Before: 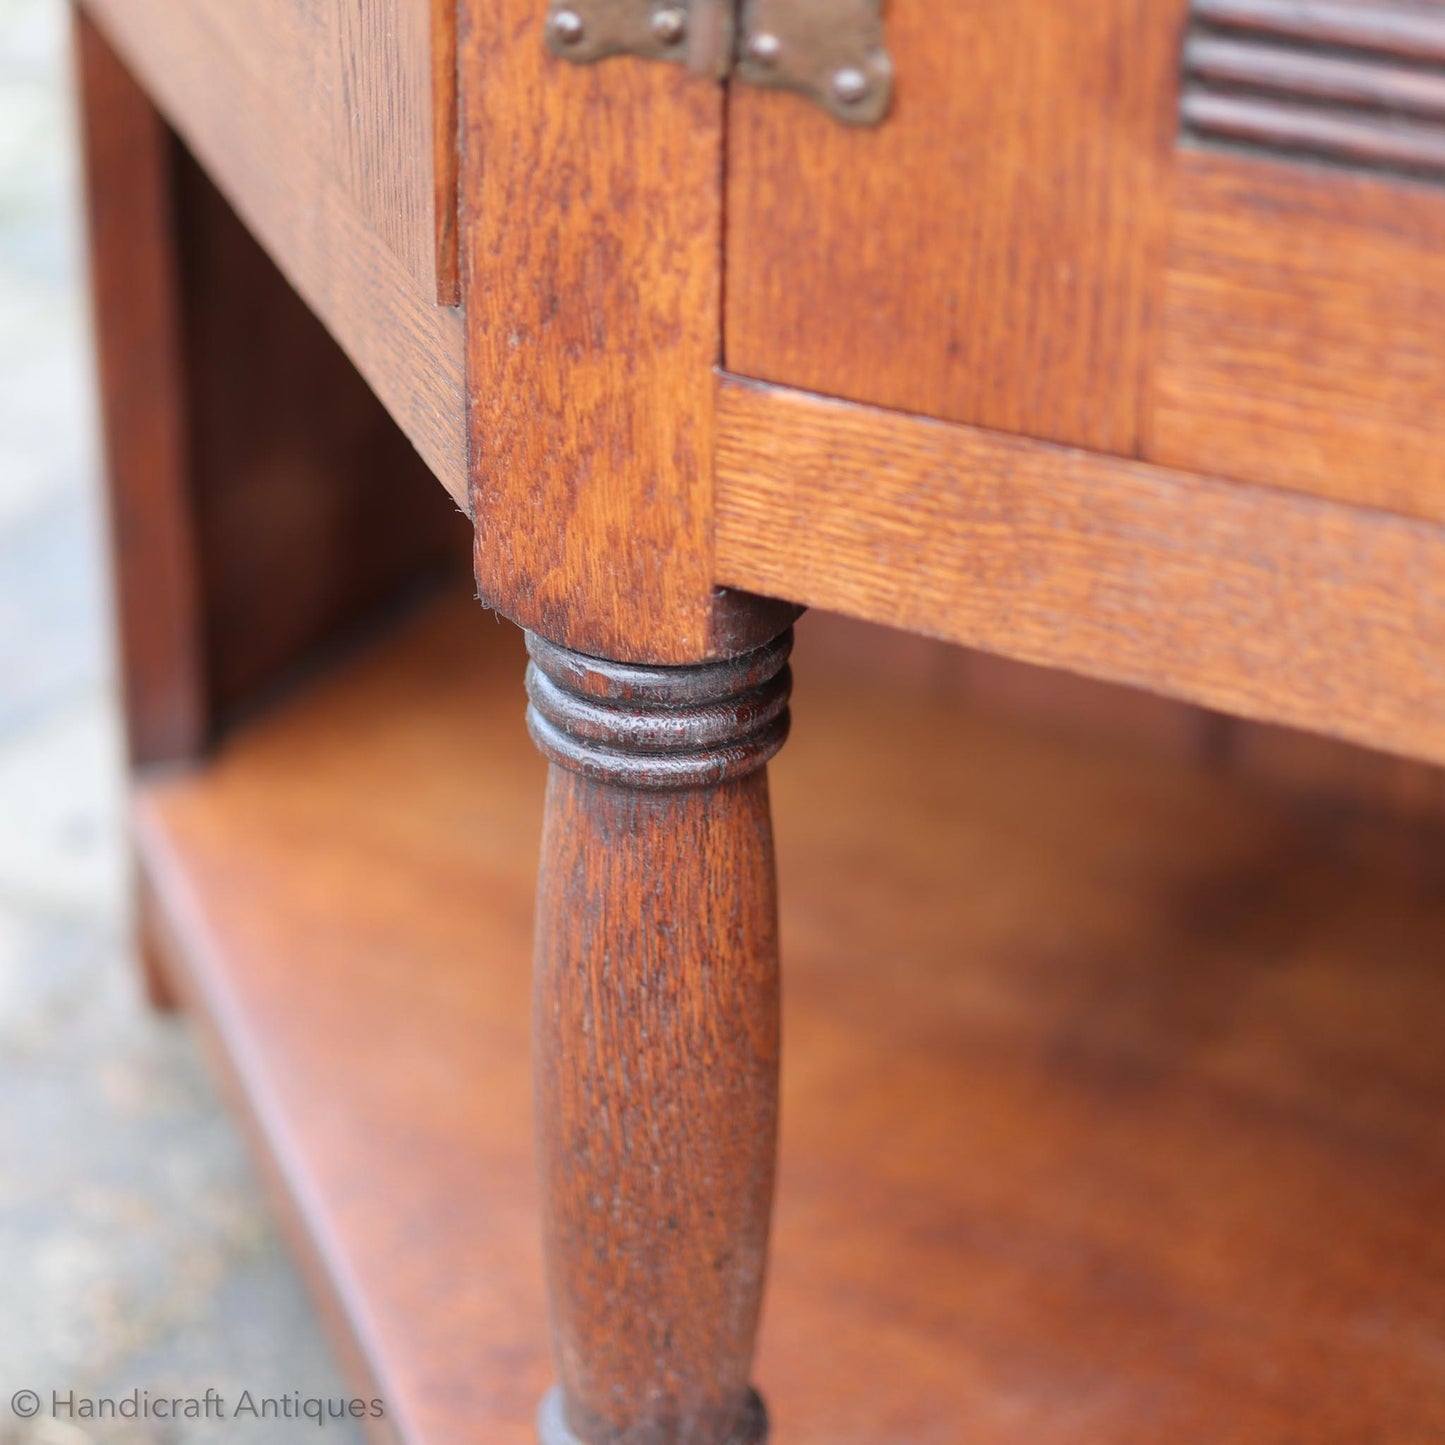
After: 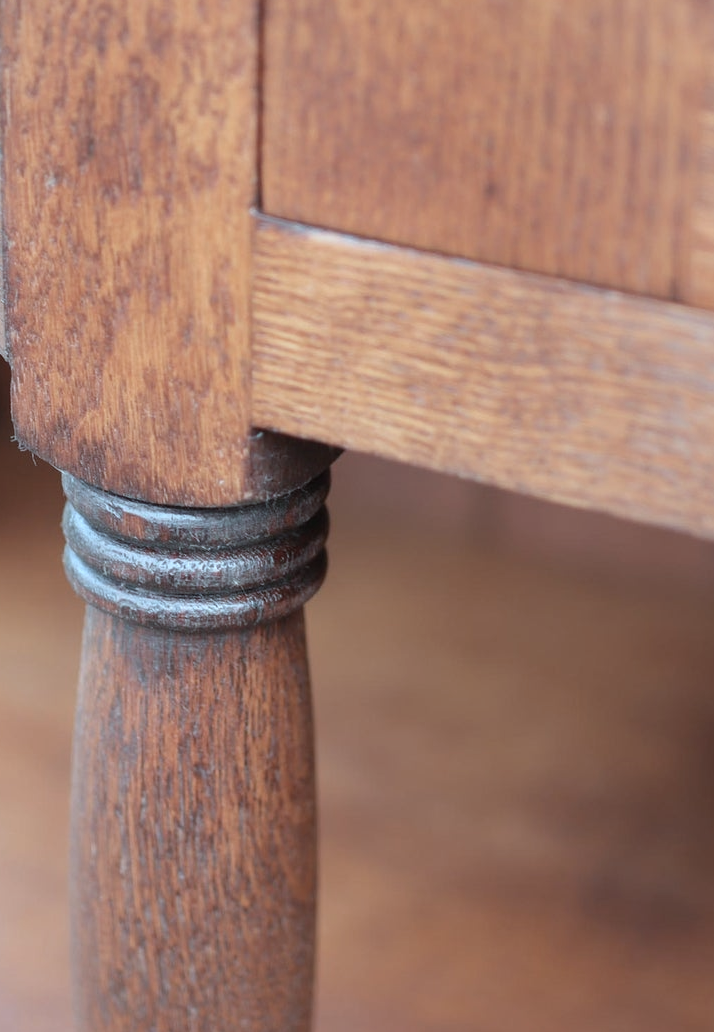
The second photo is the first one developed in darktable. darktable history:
crop: left 32.093%, top 10.996%, right 18.43%, bottom 17.535%
color correction: highlights a* -12.53, highlights b* -17.54, saturation 0.712
